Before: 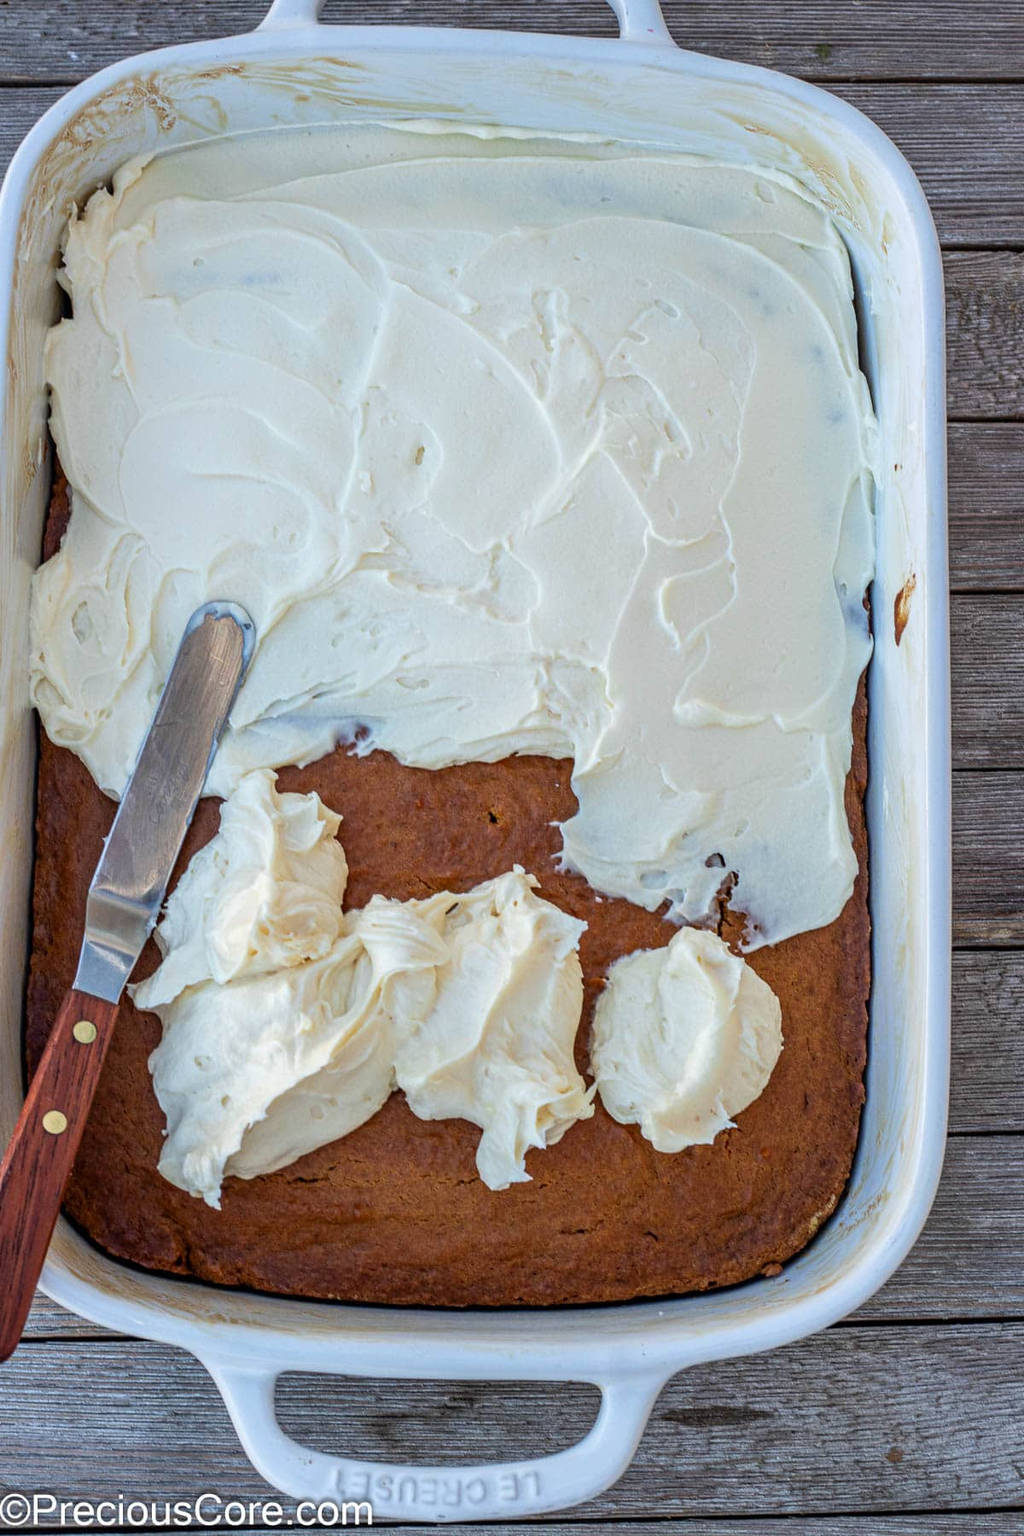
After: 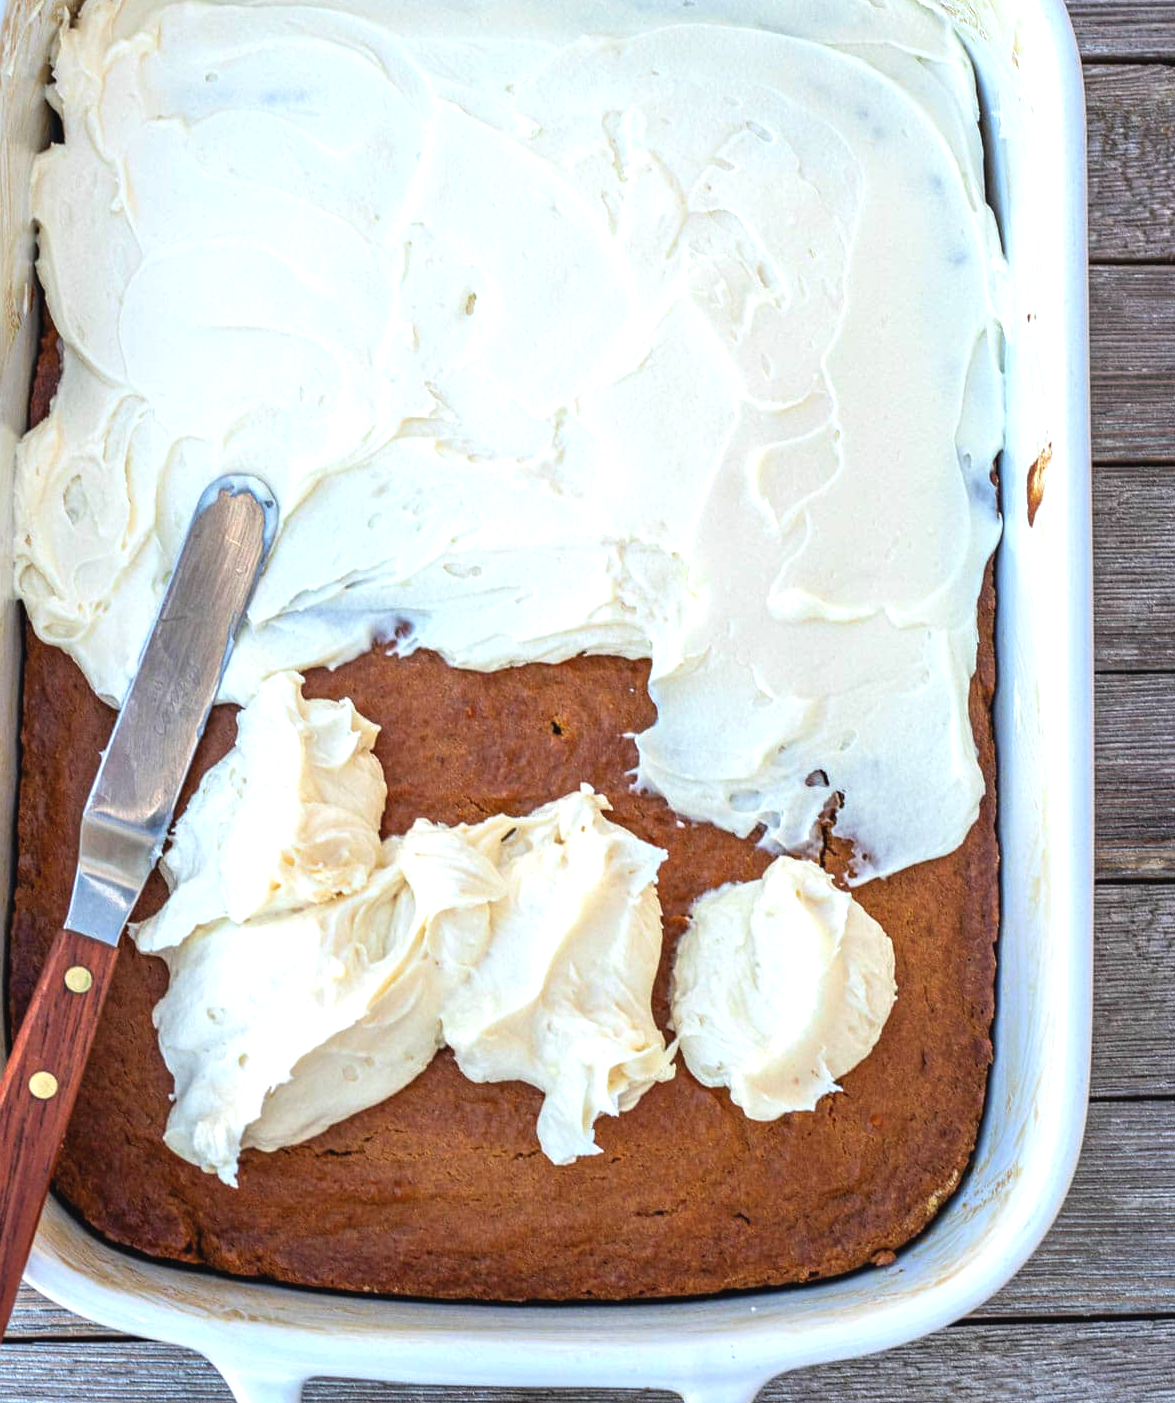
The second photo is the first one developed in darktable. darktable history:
tone equalizer: on, module defaults
exposure: black level correction -0.002, exposure 0.708 EV, compensate exposure bias true, compensate highlight preservation false
crop and rotate: left 1.814%, top 12.818%, right 0.25%, bottom 9.225%
